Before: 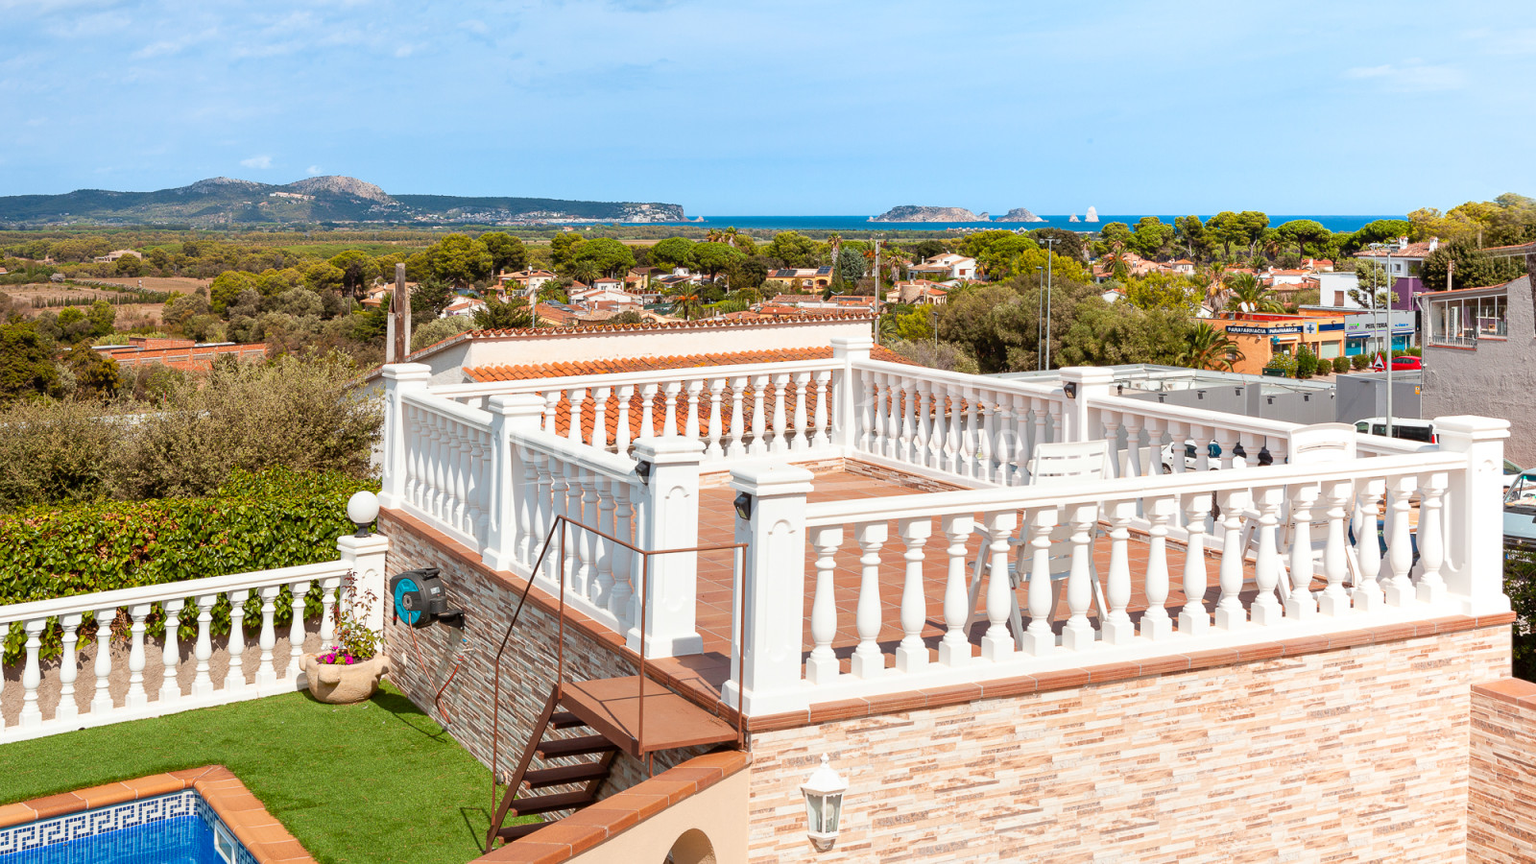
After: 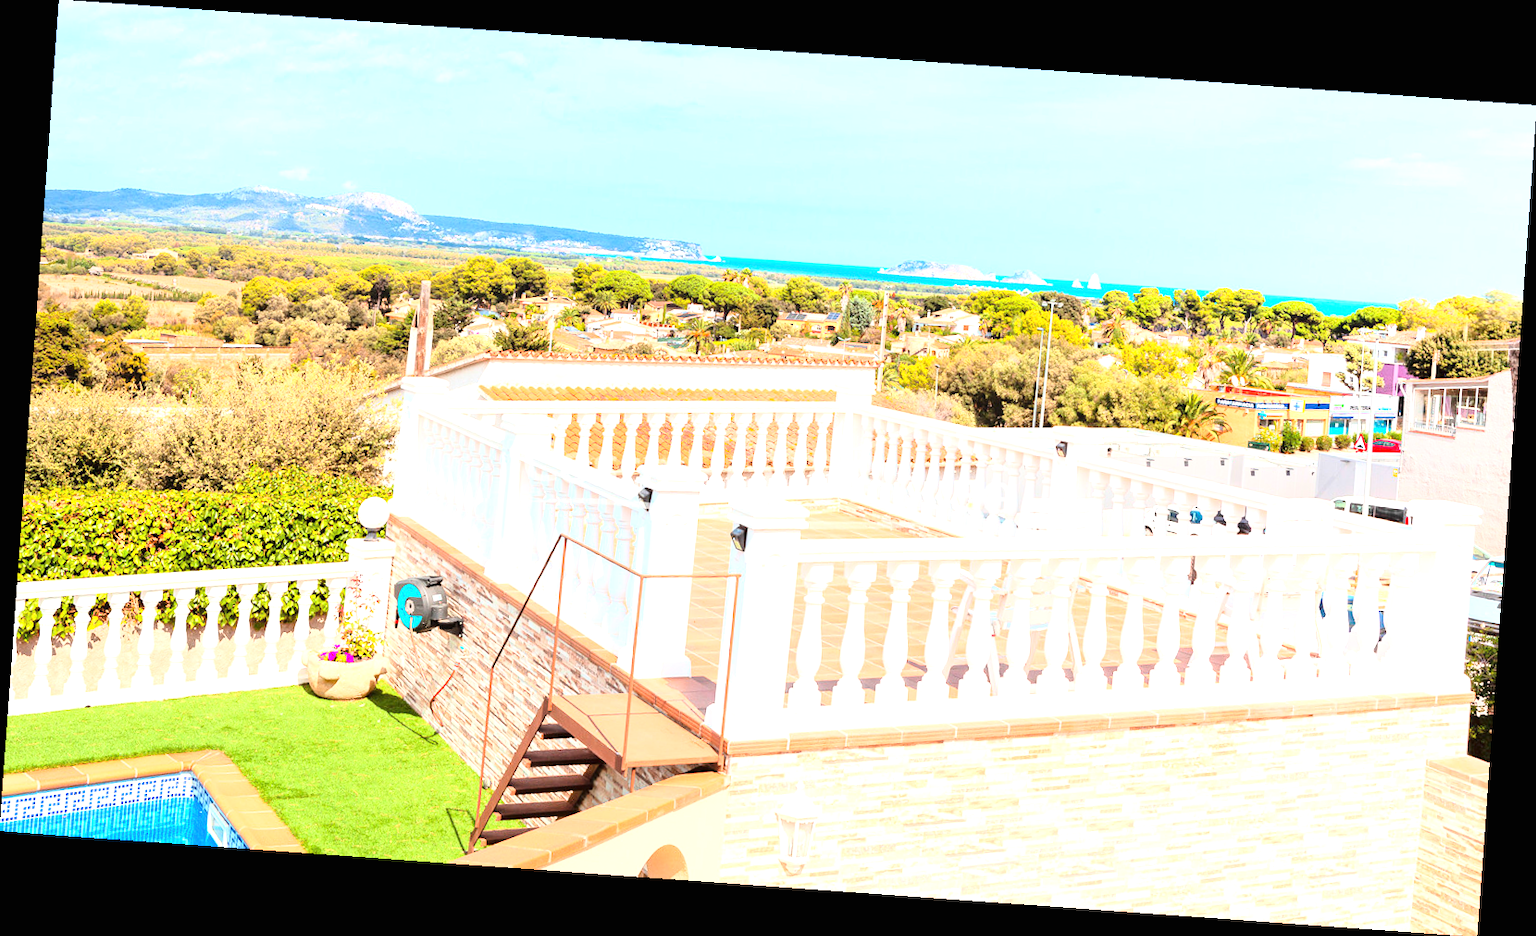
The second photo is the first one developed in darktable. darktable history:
base curve: curves: ch0 [(0, 0) (0.028, 0.03) (0.121, 0.232) (0.46, 0.748) (0.859, 0.968) (1, 1)]
exposure: black level correction 0, exposure 1.35 EV, compensate exposure bias true, compensate highlight preservation false
rotate and perspective: rotation 4.1°, automatic cropping off
